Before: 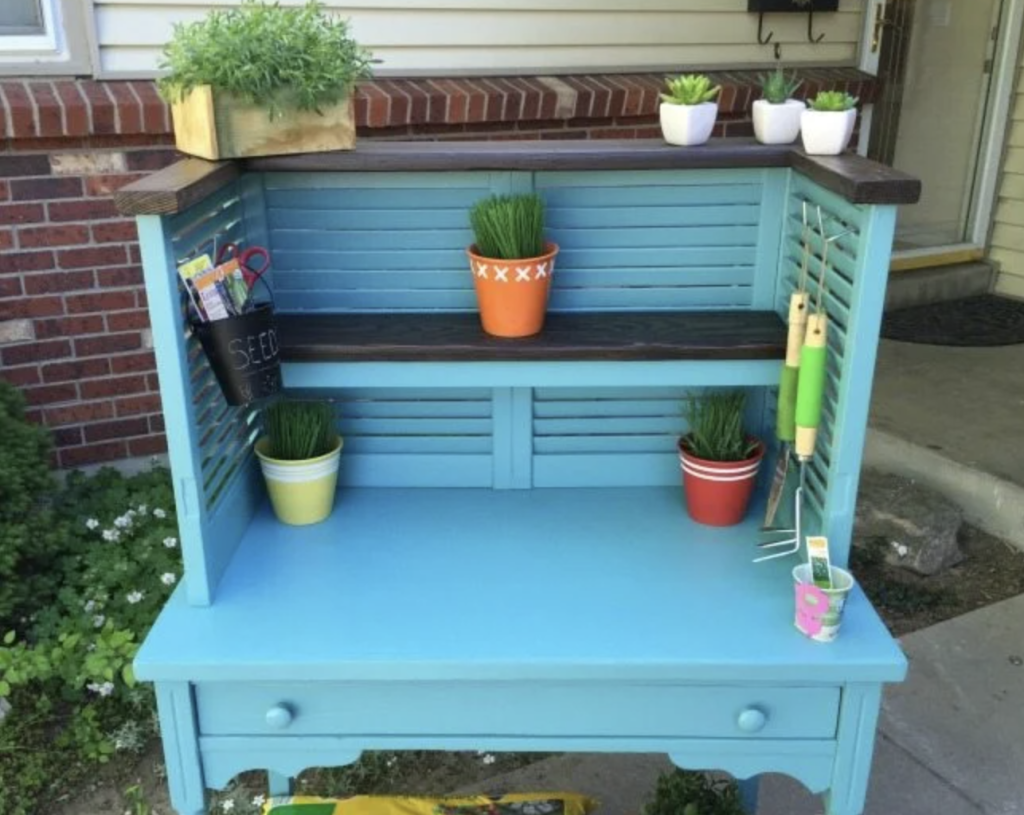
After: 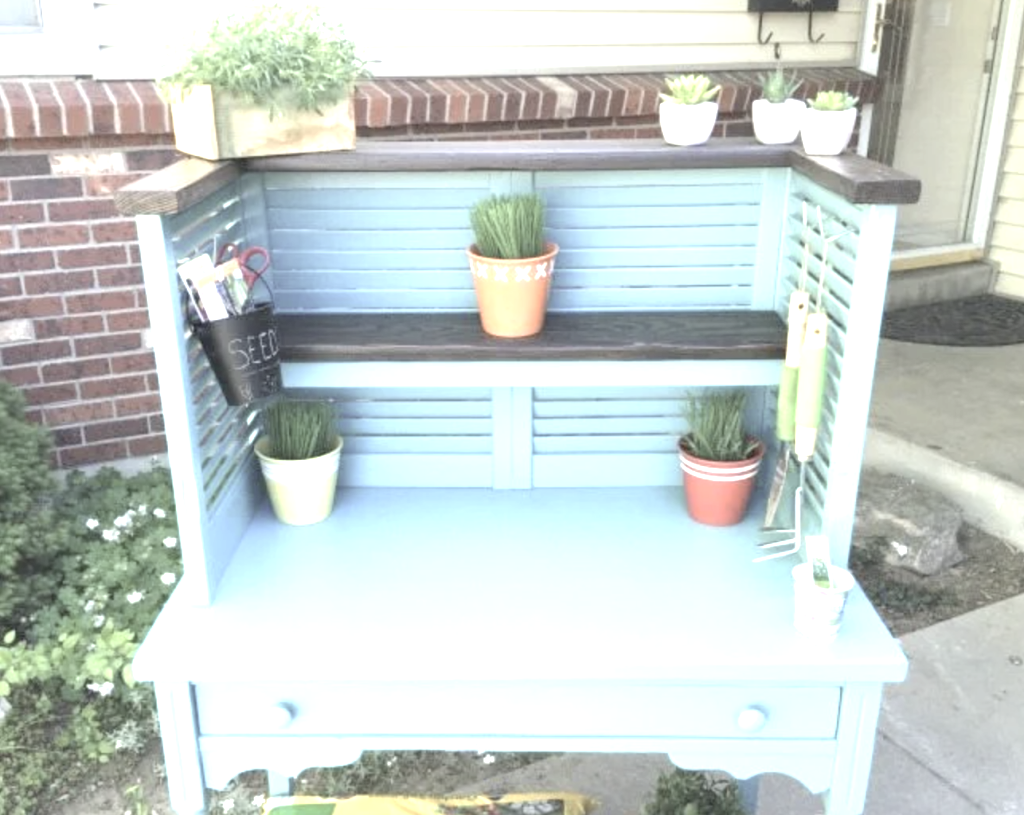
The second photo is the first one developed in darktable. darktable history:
exposure: black level correction 0, exposure 1.739 EV, compensate exposure bias true, compensate highlight preservation false
contrast brightness saturation: brightness 0.182, saturation -0.506
